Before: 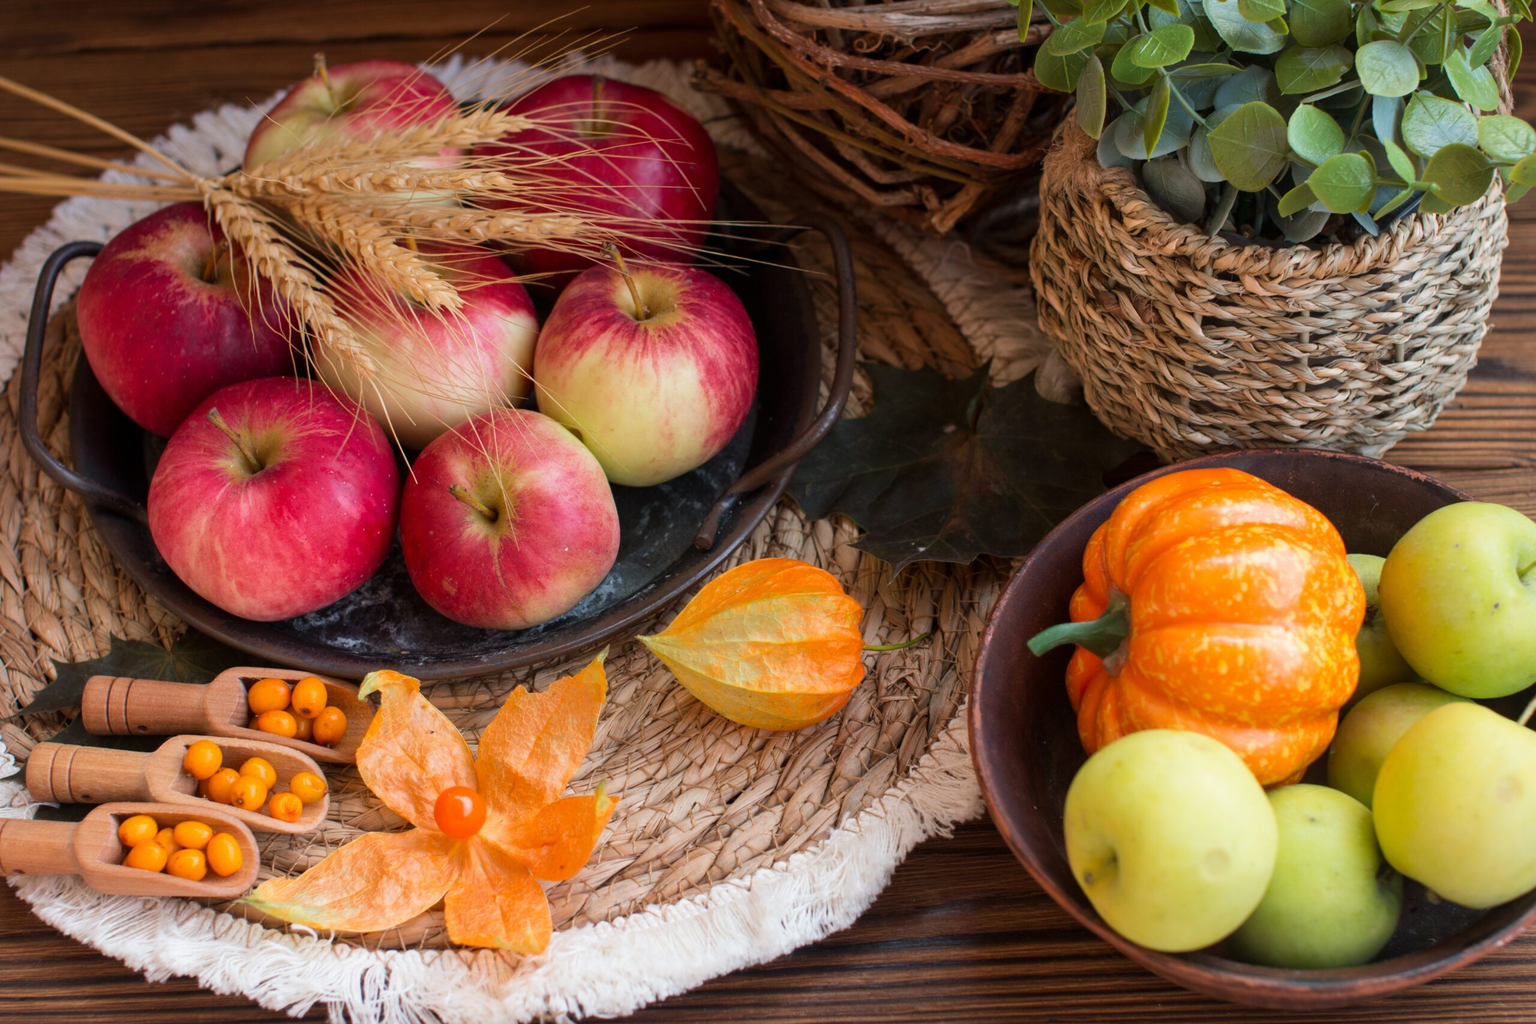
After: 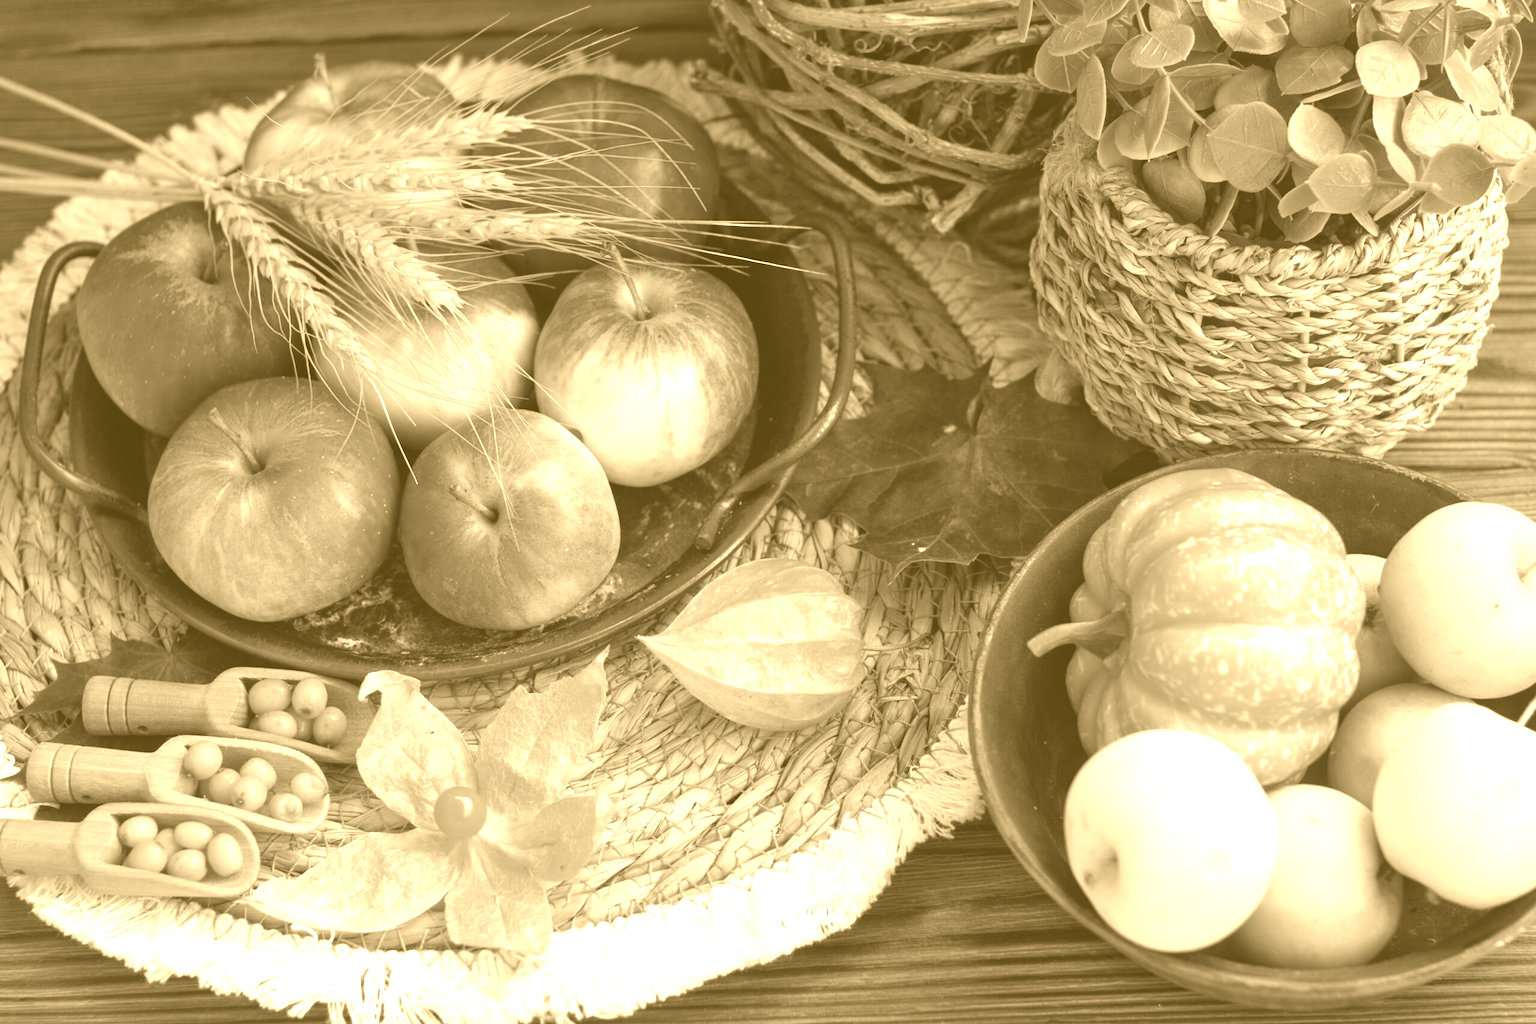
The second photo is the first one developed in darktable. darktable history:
colorize: hue 36°, source mix 100%
shadows and highlights: radius 44.78, white point adjustment 6.64, compress 79.65%, highlights color adjustment 78.42%, soften with gaussian
color zones: curves: ch0 [(0, 0.5) (0.125, 0.4) (0.25, 0.5) (0.375, 0.4) (0.5, 0.4) (0.625, 0.6) (0.75, 0.6) (0.875, 0.5)]; ch1 [(0, 0.35) (0.125, 0.45) (0.25, 0.35) (0.375, 0.35) (0.5, 0.35) (0.625, 0.35) (0.75, 0.45) (0.875, 0.35)]; ch2 [(0, 0.6) (0.125, 0.5) (0.25, 0.5) (0.375, 0.6) (0.5, 0.6) (0.625, 0.5) (0.75, 0.5) (0.875, 0.5)]
